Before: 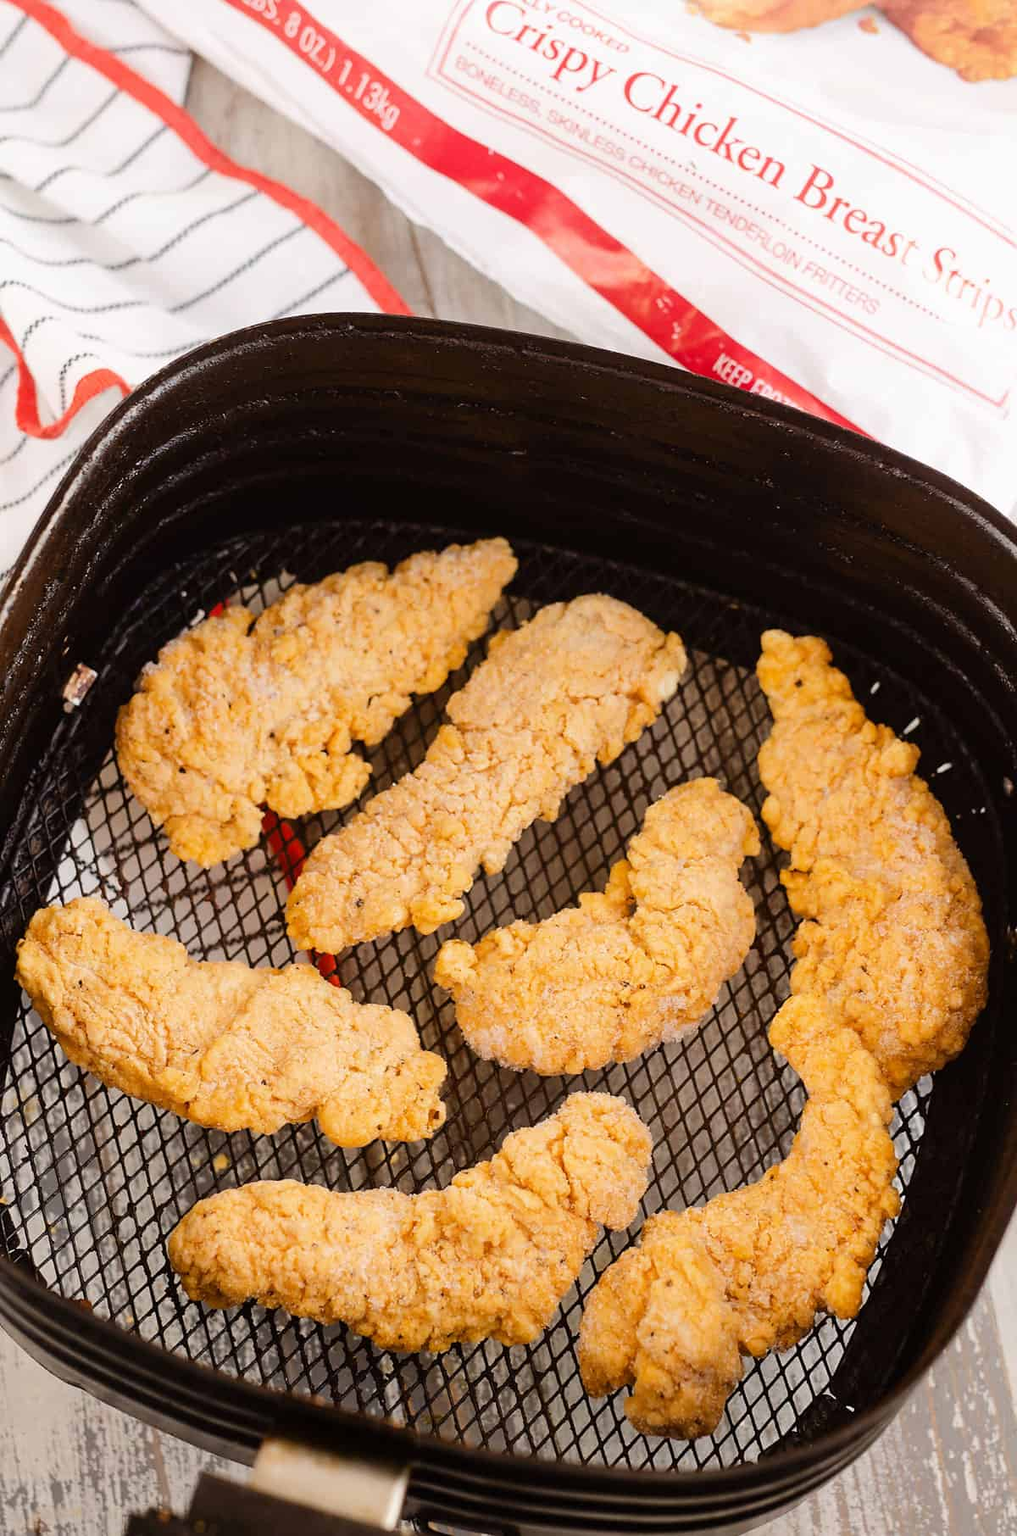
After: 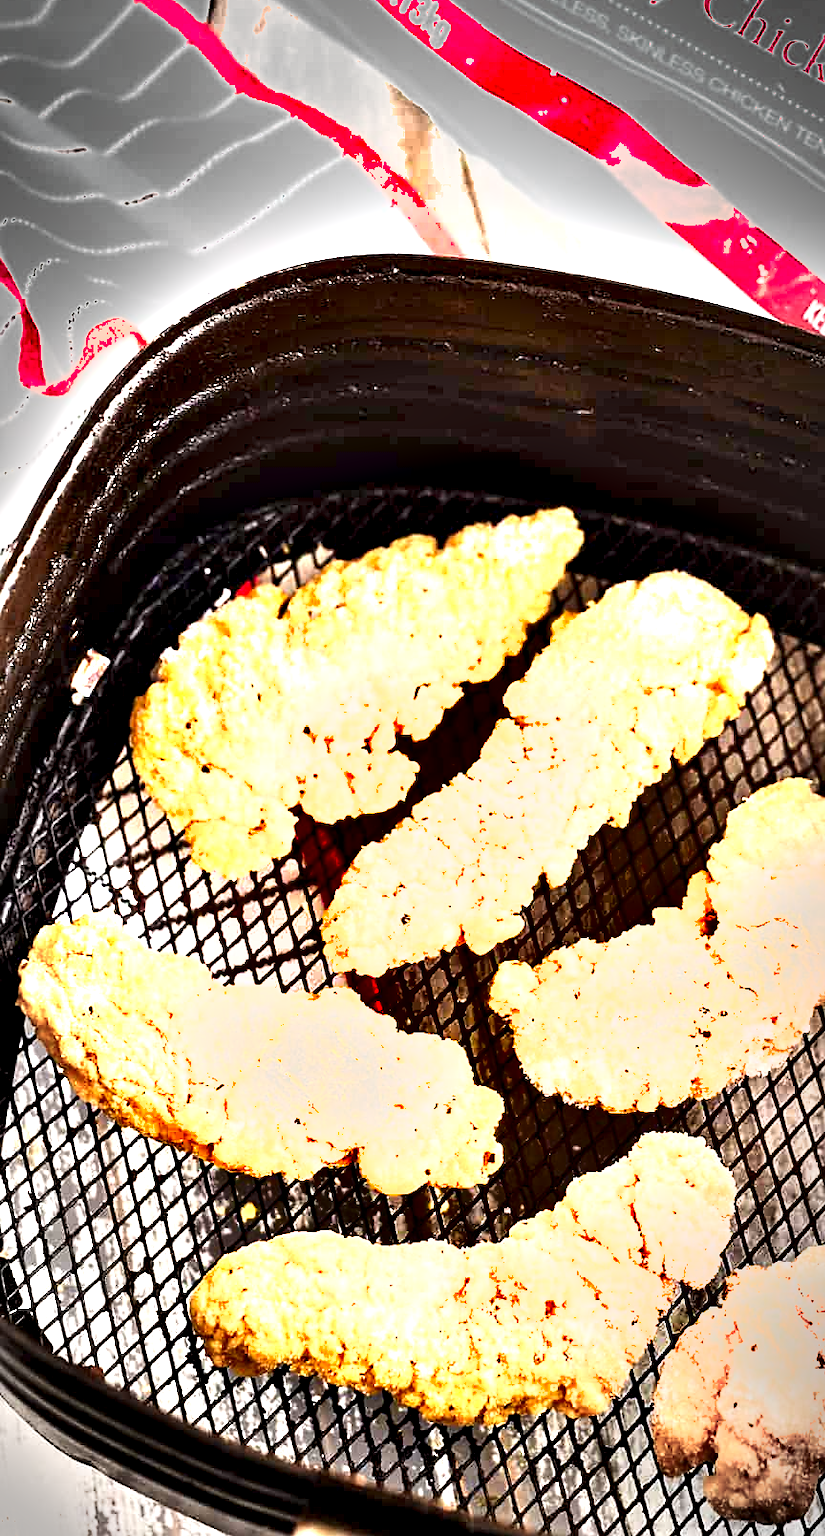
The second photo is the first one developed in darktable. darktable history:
exposure: black level correction 0, exposure 1.745 EV, compensate highlight preservation false
shadows and highlights: soften with gaussian
sharpen: amount 0.21
vignetting: automatic ratio true
contrast equalizer: y [[0.6 ×6], [0.55 ×6], [0 ×6], [0 ×6], [0 ×6]]
crop: top 5.736%, right 27.881%, bottom 5.494%
